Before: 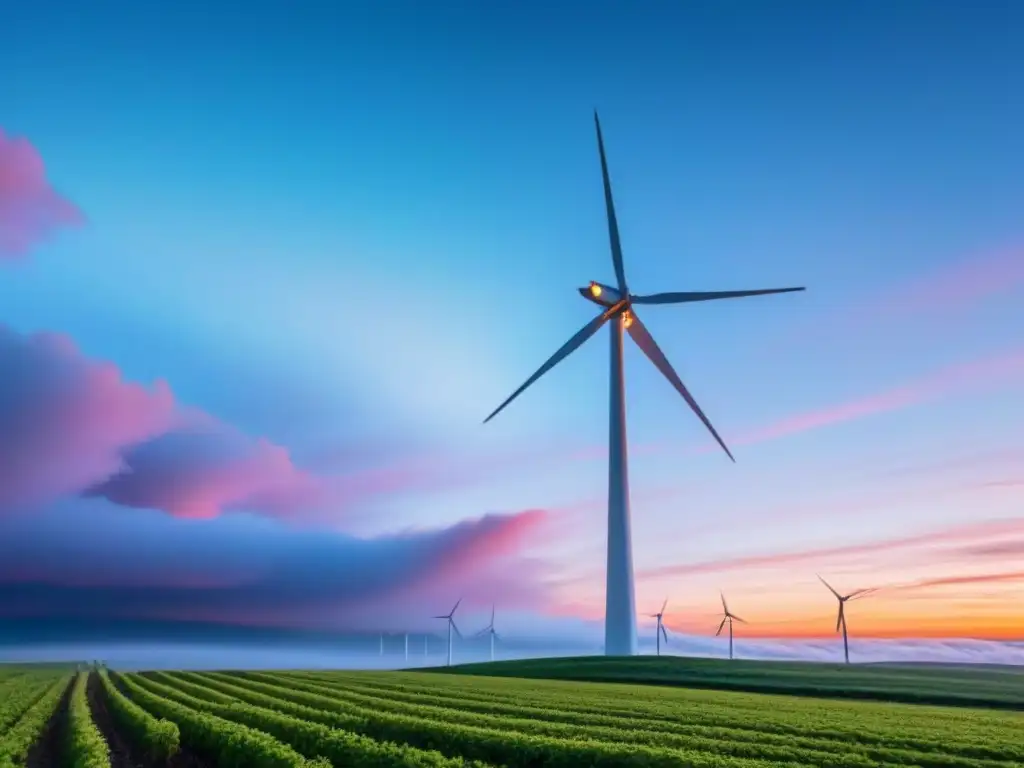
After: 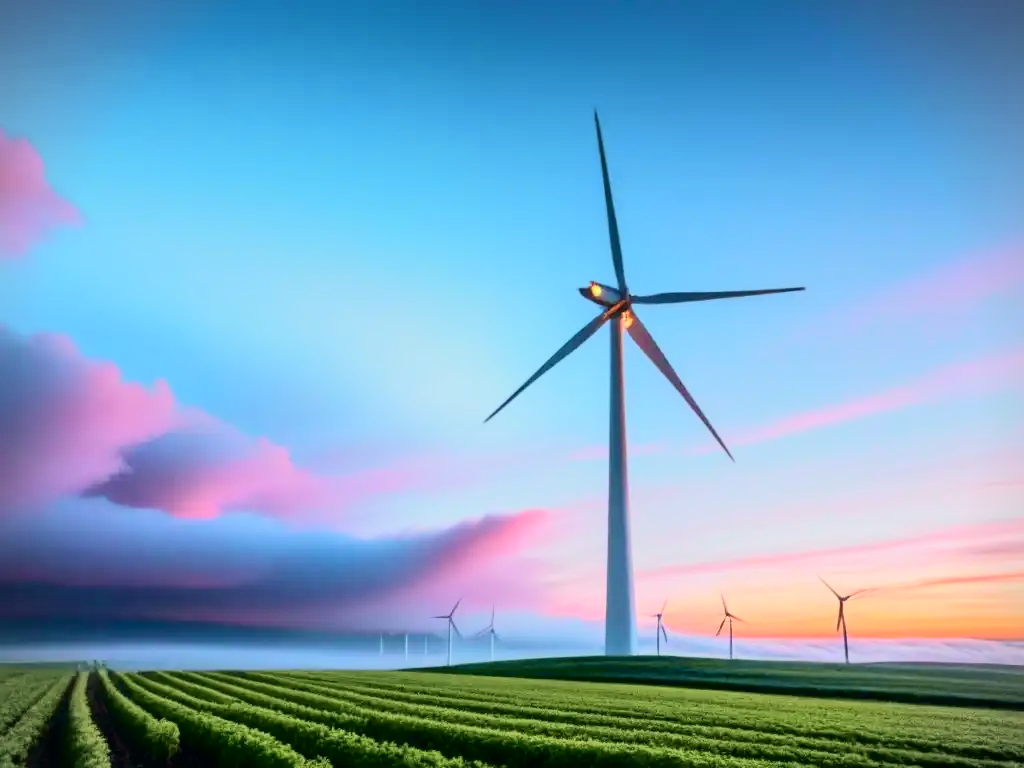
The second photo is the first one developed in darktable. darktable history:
tone curve: curves: ch0 [(0, 0) (0.037, 0.011) (0.135, 0.093) (0.266, 0.281) (0.461, 0.555) (0.581, 0.716) (0.675, 0.793) (0.767, 0.849) (0.91, 0.924) (1, 0.979)]; ch1 [(0, 0) (0.292, 0.278) (0.431, 0.418) (0.493, 0.479) (0.506, 0.5) (0.532, 0.537) (0.562, 0.581) (0.641, 0.663) (0.754, 0.76) (1, 1)]; ch2 [(0, 0) (0.294, 0.3) (0.361, 0.372) (0.429, 0.445) (0.478, 0.486) (0.502, 0.498) (0.518, 0.522) (0.531, 0.549) (0.561, 0.59) (0.64, 0.655) (0.693, 0.706) (0.845, 0.833) (1, 0.951)], color space Lab, independent channels, preserve colors none
vignetting: fall-off start 91.19%
tone equalizer: on, module defaults
